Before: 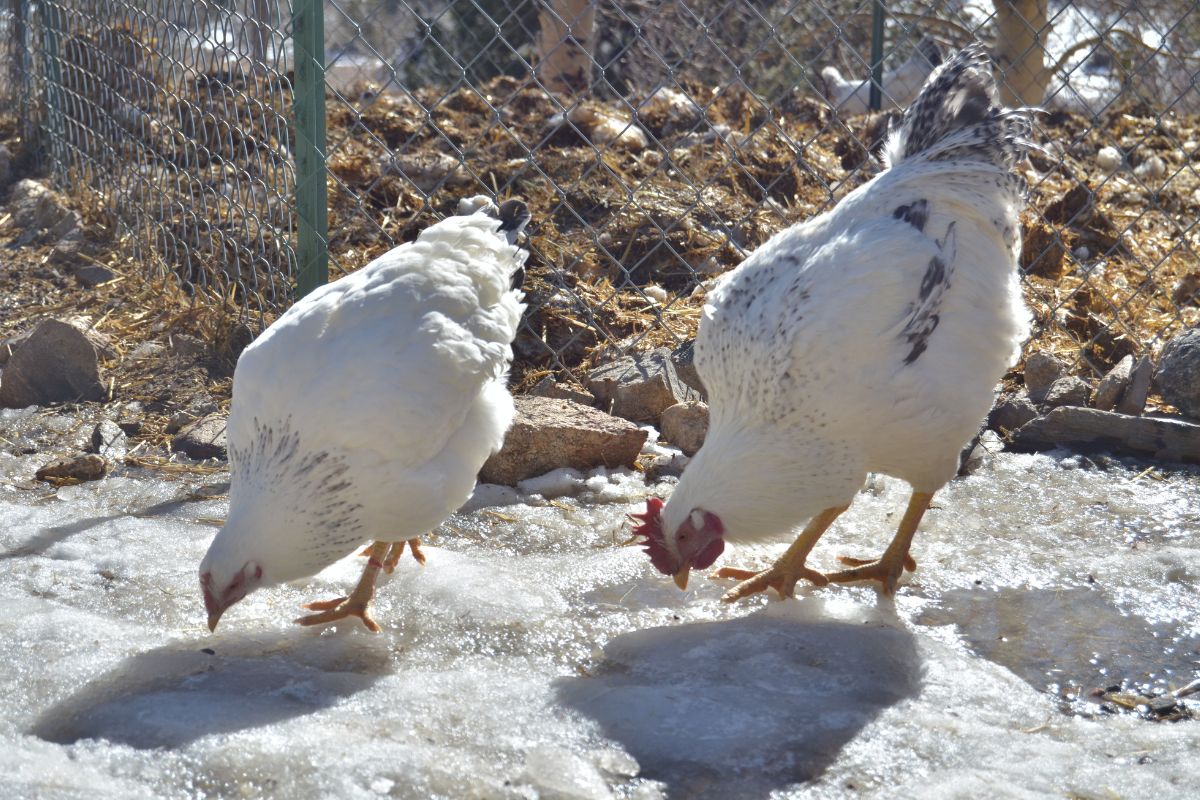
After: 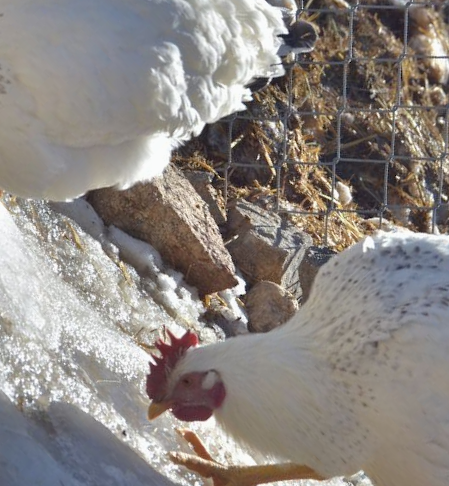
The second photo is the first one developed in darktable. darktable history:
exposure: exposure -0.055 EV, compensate exposure bias true, compensate highlight preservation false
crop and rotate: angle -46°, top 16.816%, right 0.94%, bottom 11.759%
